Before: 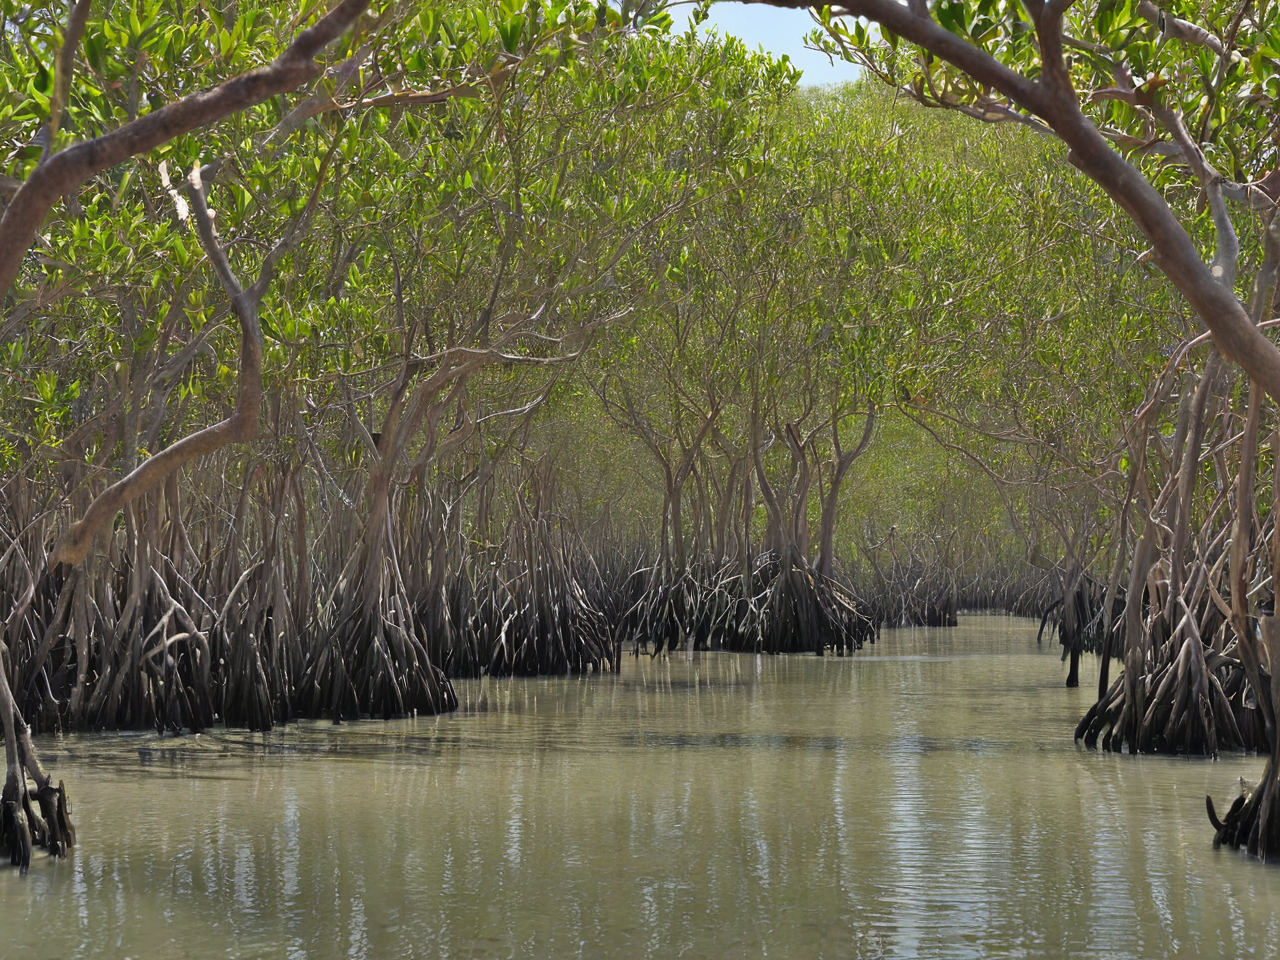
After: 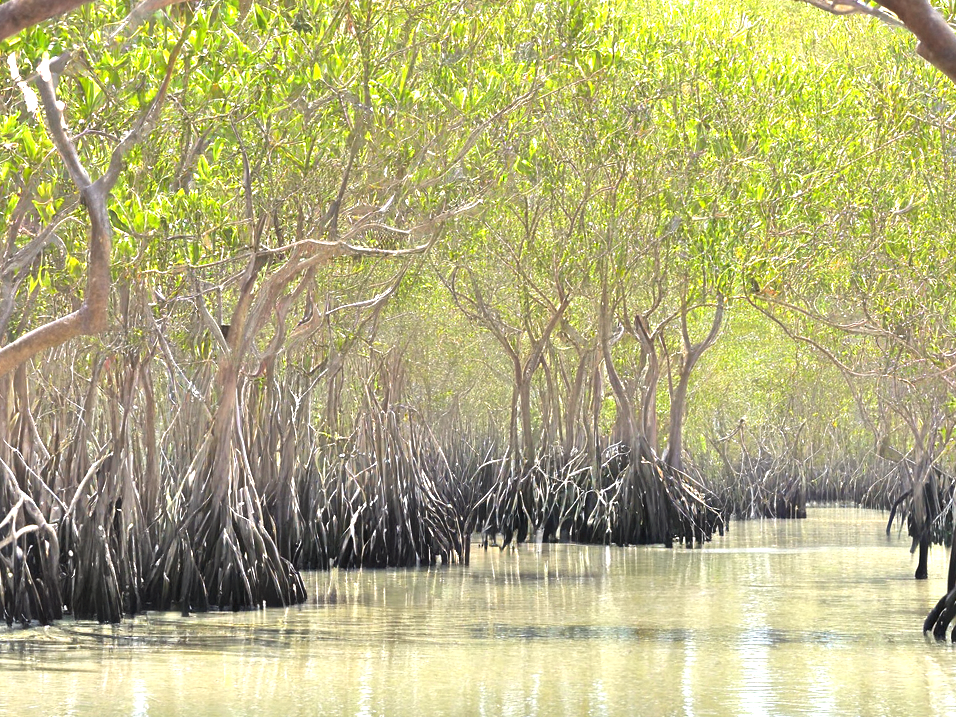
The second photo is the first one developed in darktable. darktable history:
crop and rotate: left 11.831%, top 11.346%, right 13.429%, bottom 13.899%
exposure: black level correction 0.001, exposure 1.84 EV, compensate highlight preservation false
